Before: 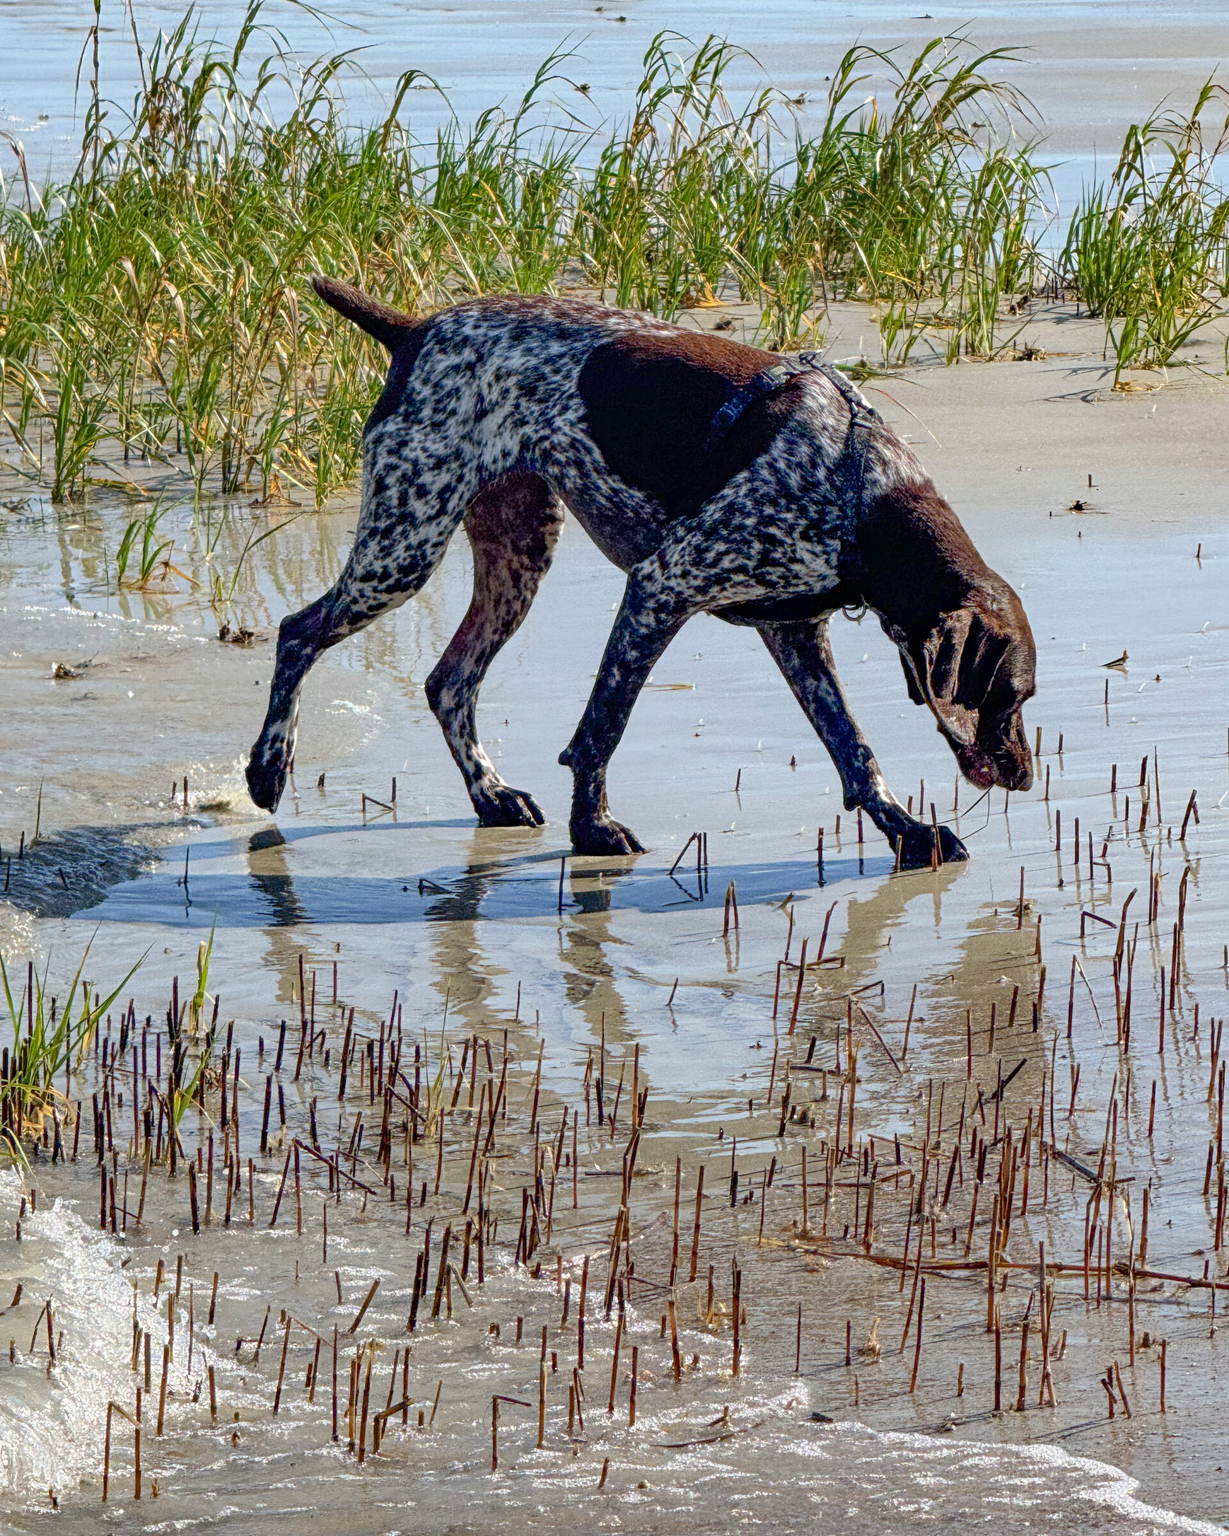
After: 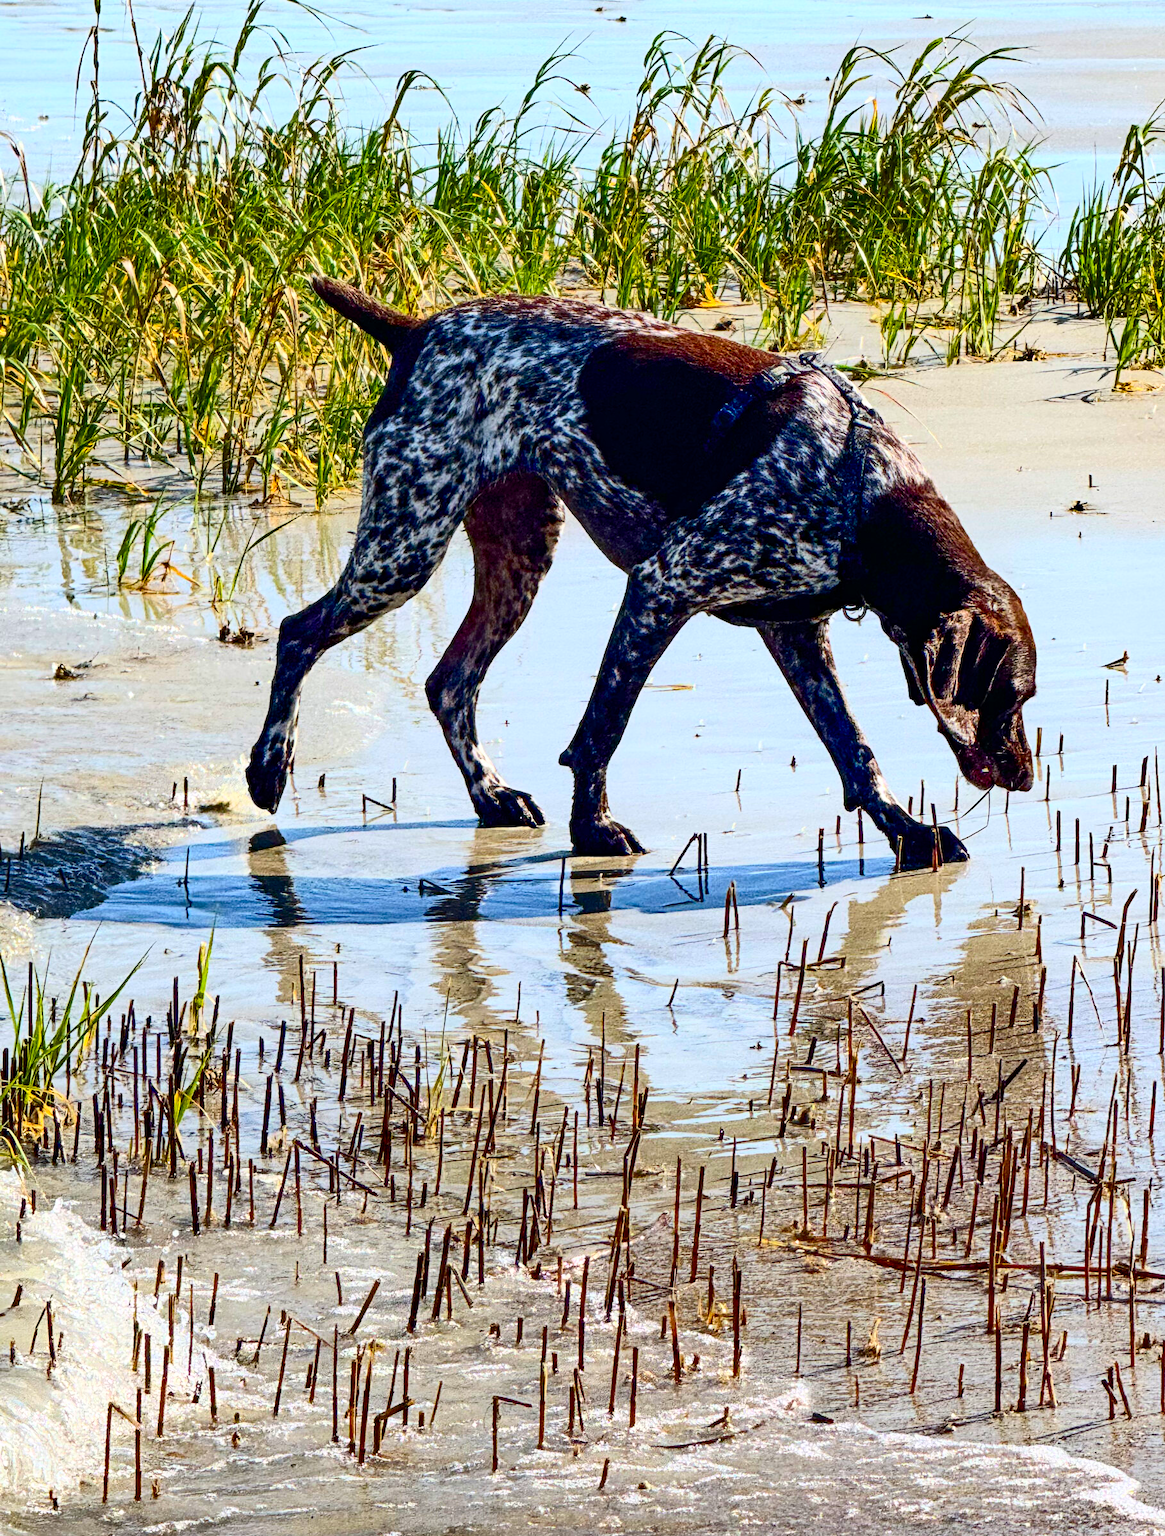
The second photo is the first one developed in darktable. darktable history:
color balance rgb: shadows lift › chroma 1.008%, shadows lift › hue 31.63°, perceptual saturation grading › global saturation 25.864%, global vibrance 11.295%
crop and rotate: left 0%, right 5.121%
contrast brightness saturation: contrast 0.396, brightness 0.048, saturation 0.257
